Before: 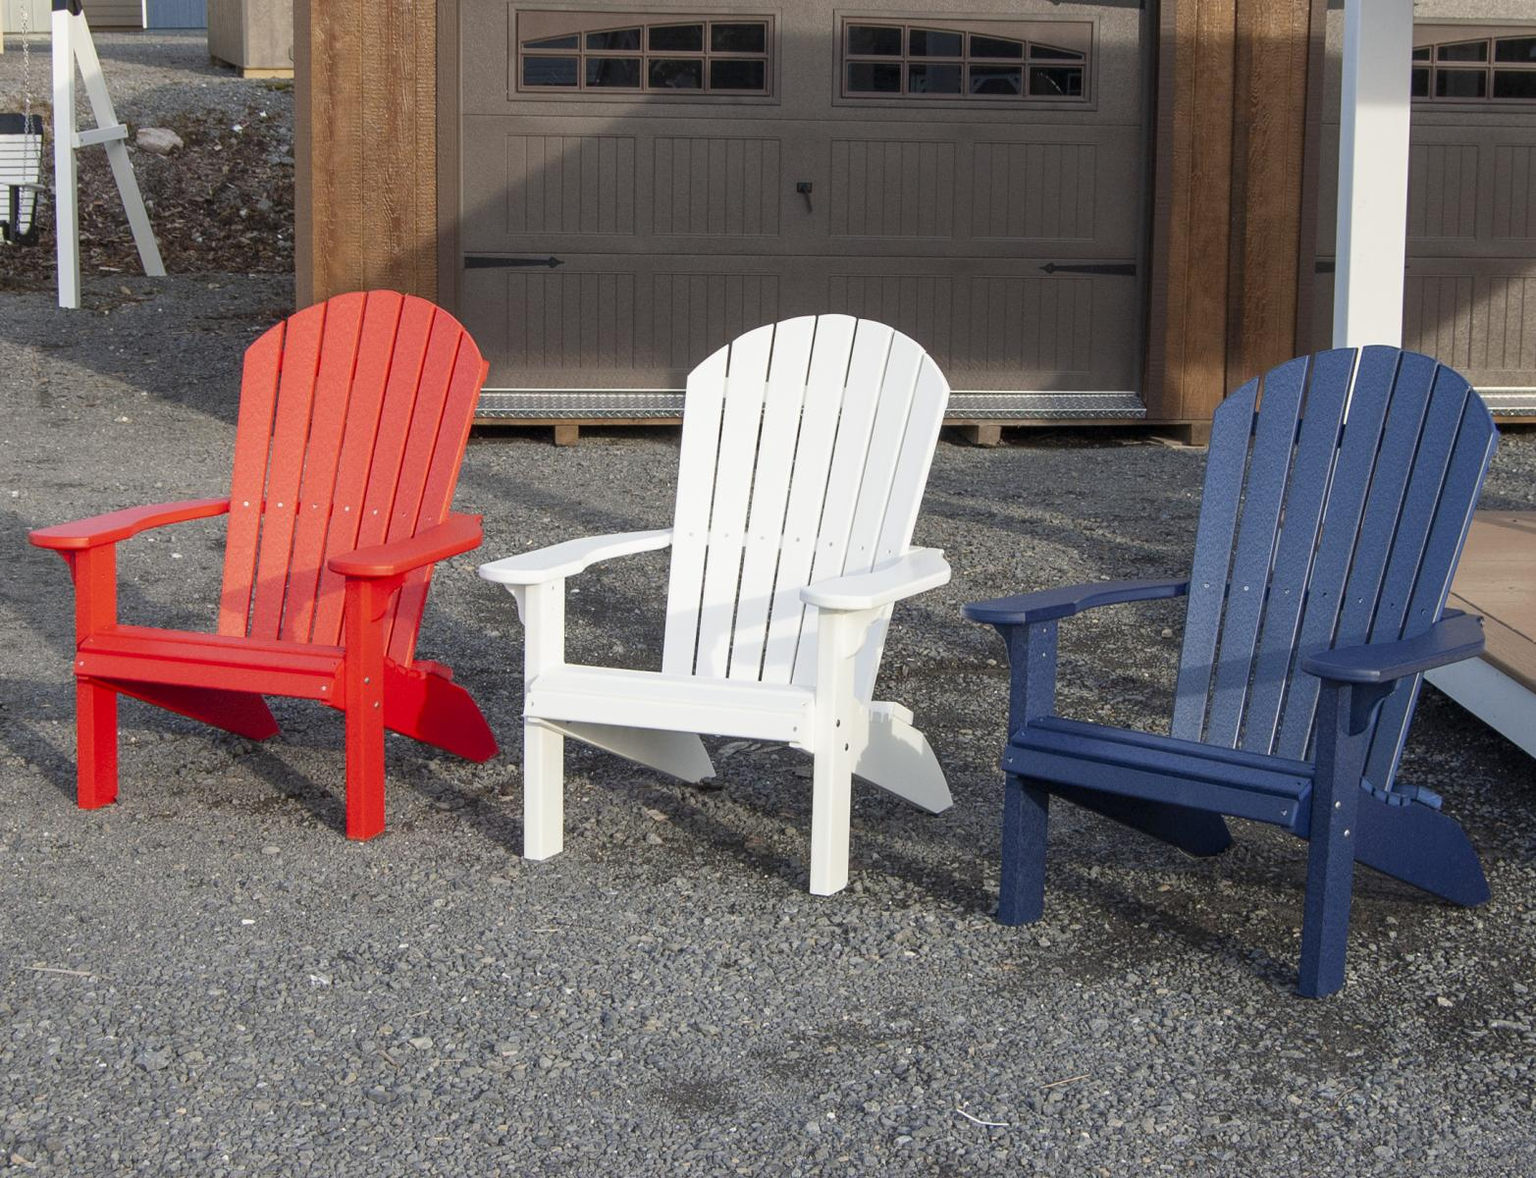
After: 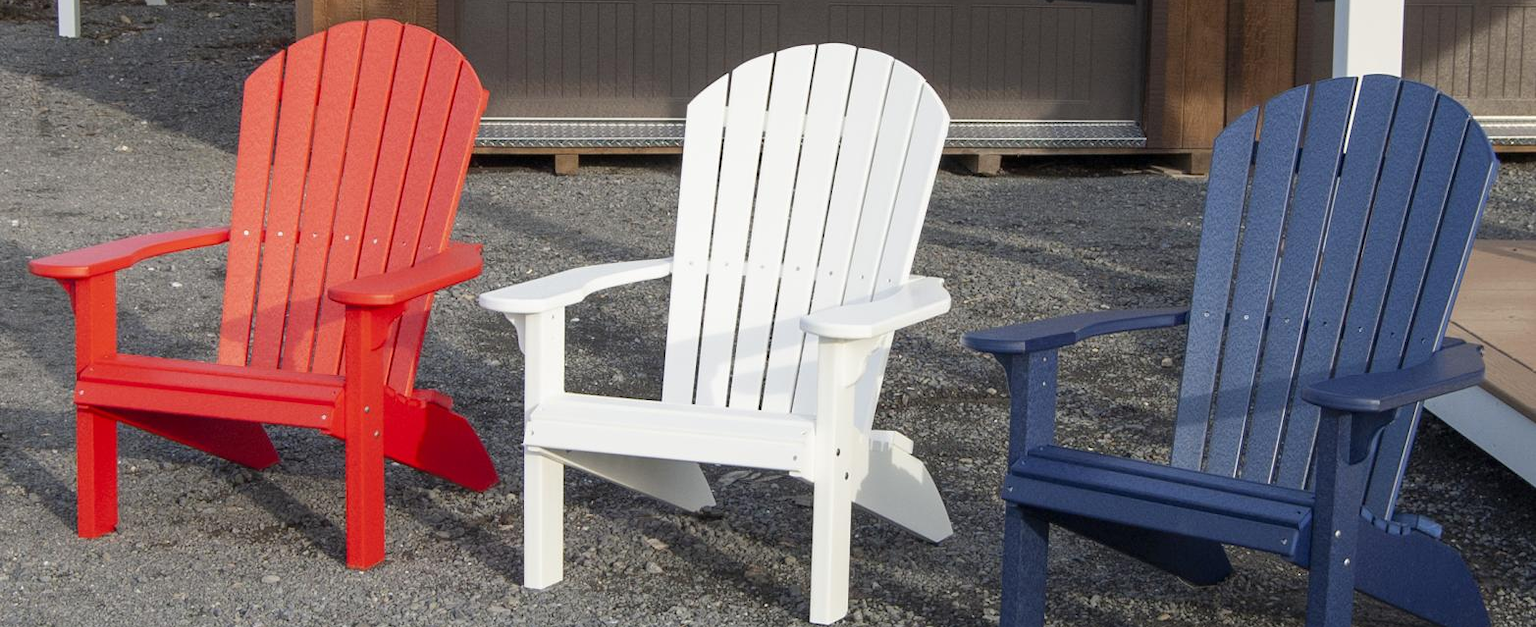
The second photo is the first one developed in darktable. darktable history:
crop and rotate: top 23.059%, bottom 23.681%
